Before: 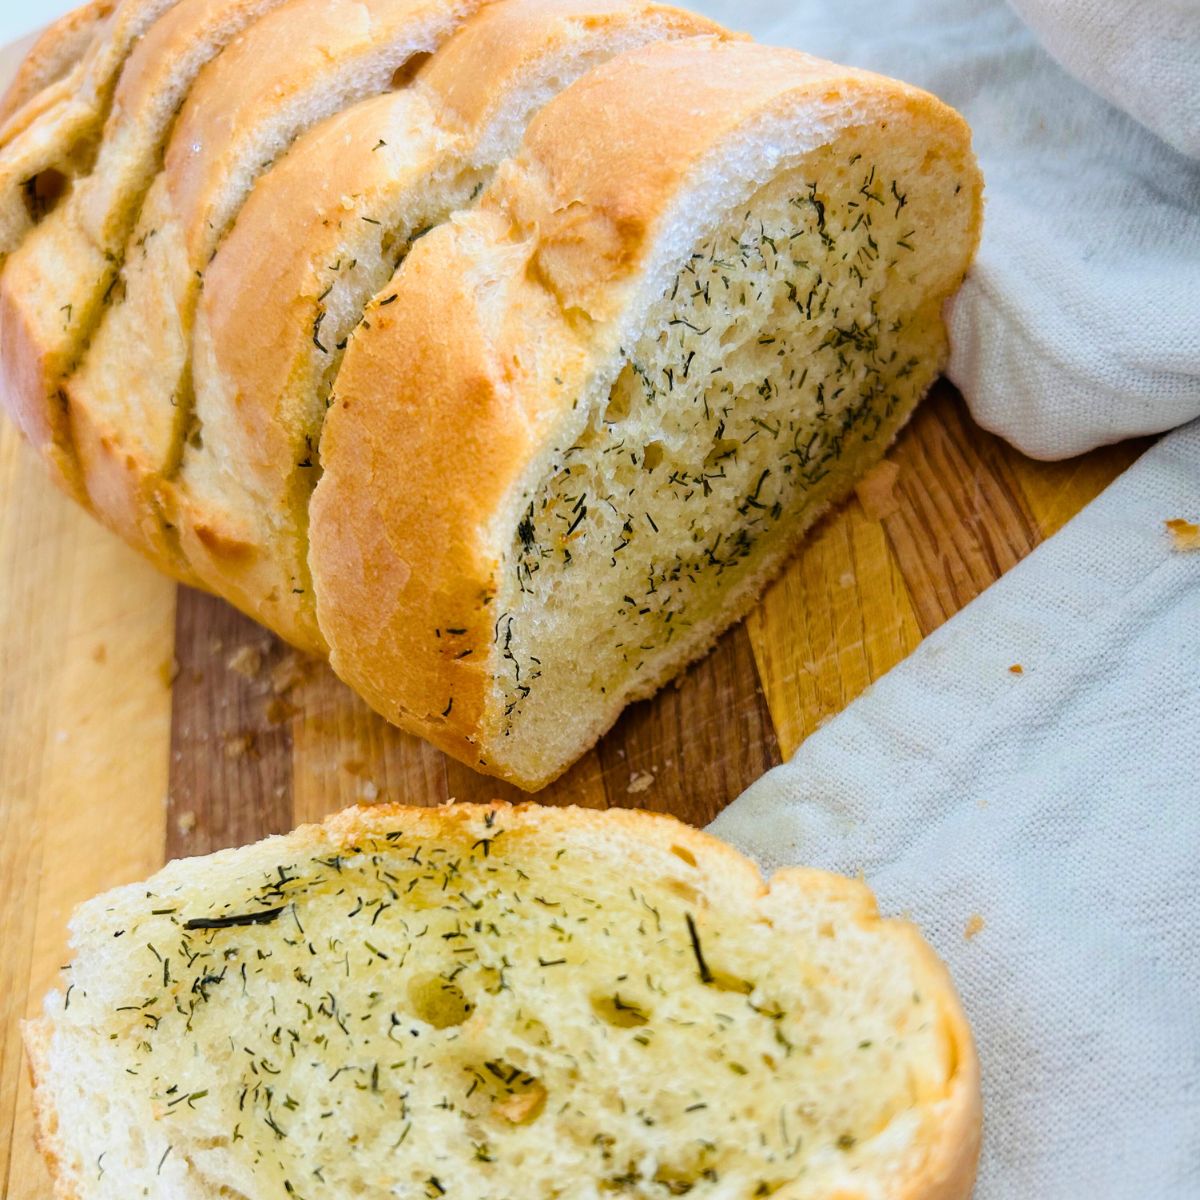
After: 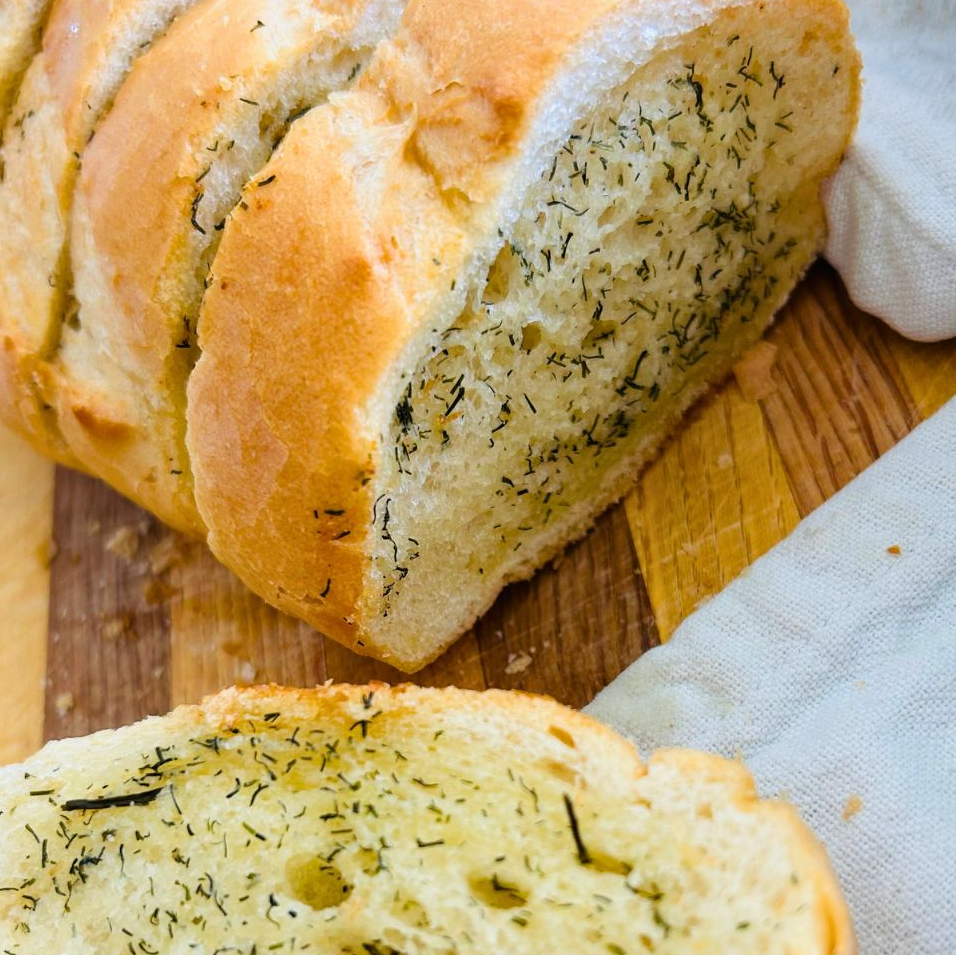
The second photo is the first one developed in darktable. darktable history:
crop and rotate: left 10.241%, top 9.999%, right 10.052%, bottom 10.336%
